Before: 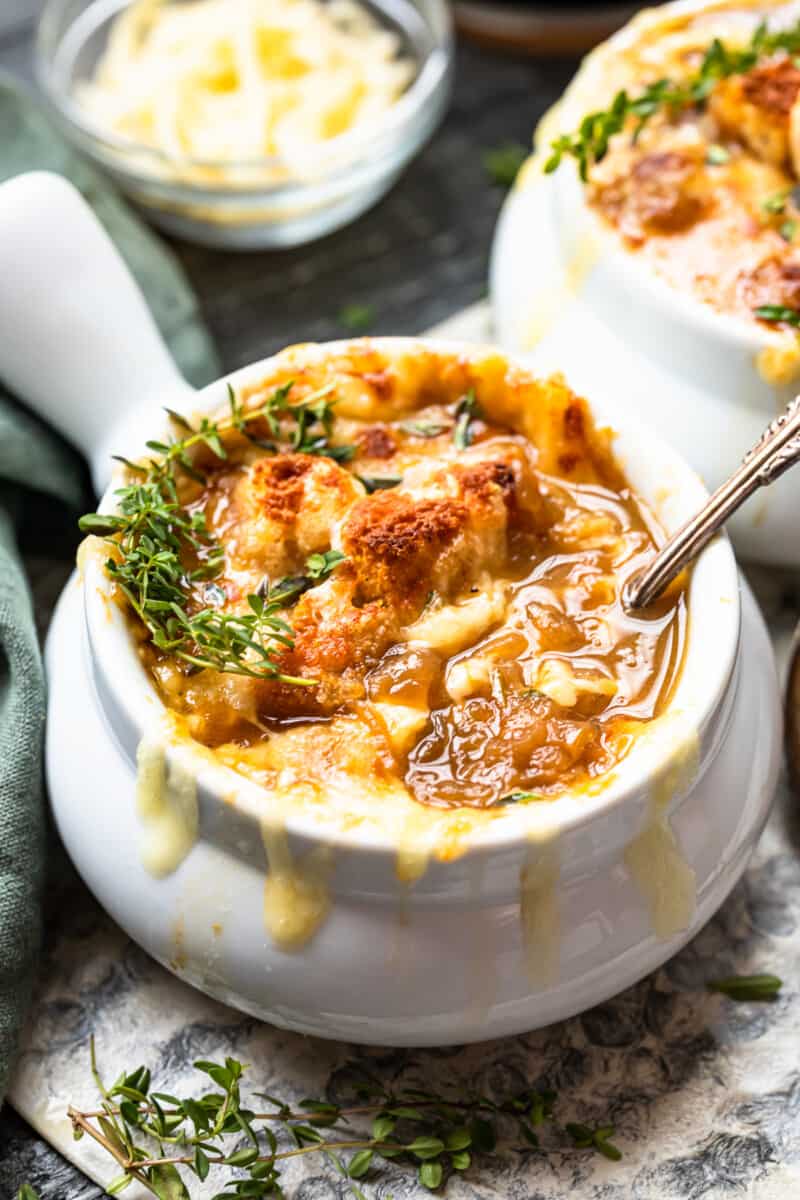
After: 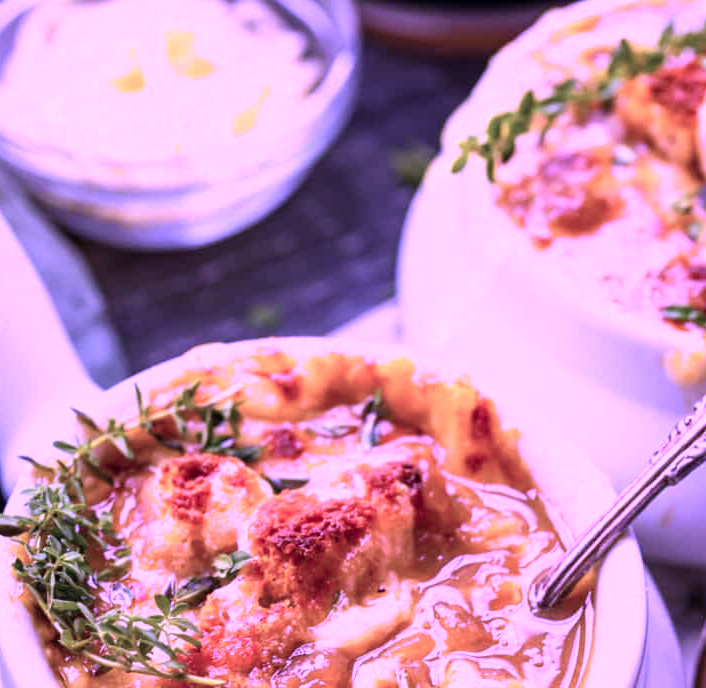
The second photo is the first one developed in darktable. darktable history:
color calibration: illuminant custom, x 0.38, y 0.483, temperature 4463.27 K
crop and rotate: left 11.732%, bottom 42.663%
color zones: curves: ch0 [(0, 0.5) (0.125, 0.4) (0.25, 0.5) (0.375, 0.4) (0.5, 0.4) (0.625, 0.6) (0.75, 0.6) (0.875, 0.5)]; ch1 [(0, 0.35) (0.125, 0.45) (0.25, 0.35) (0.375, 0.35) (0.5, 0.35) (0.625, 0.35) (0.75, 0.45) (0.875, 0.35)]; ch2 [(0, 0.6) (0.125, 0.5) (0.25, 0.5) (0.375, 0.6) (0.5, 0.6) (0.625, 0.5) (0.75, 0.5) (0.875, 0.5)], mix -130.1%
